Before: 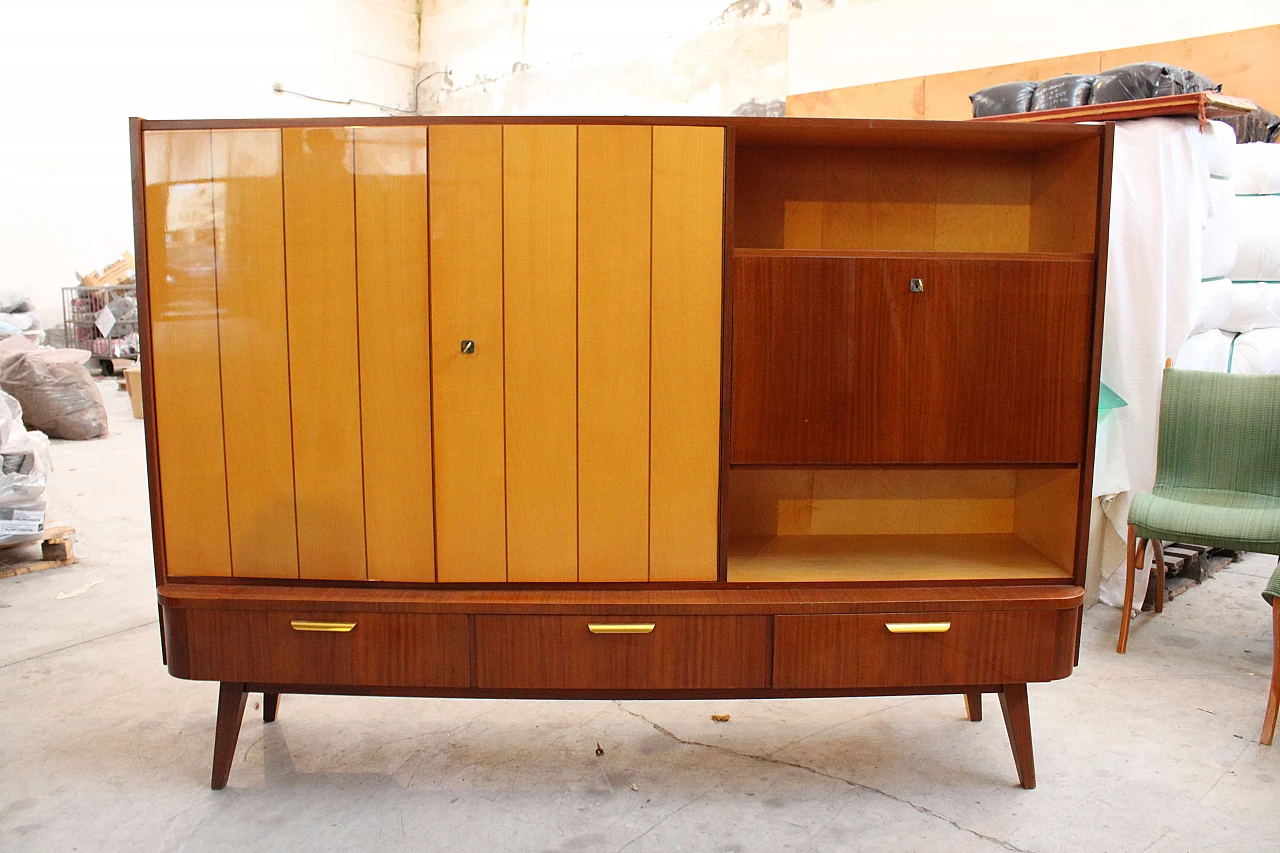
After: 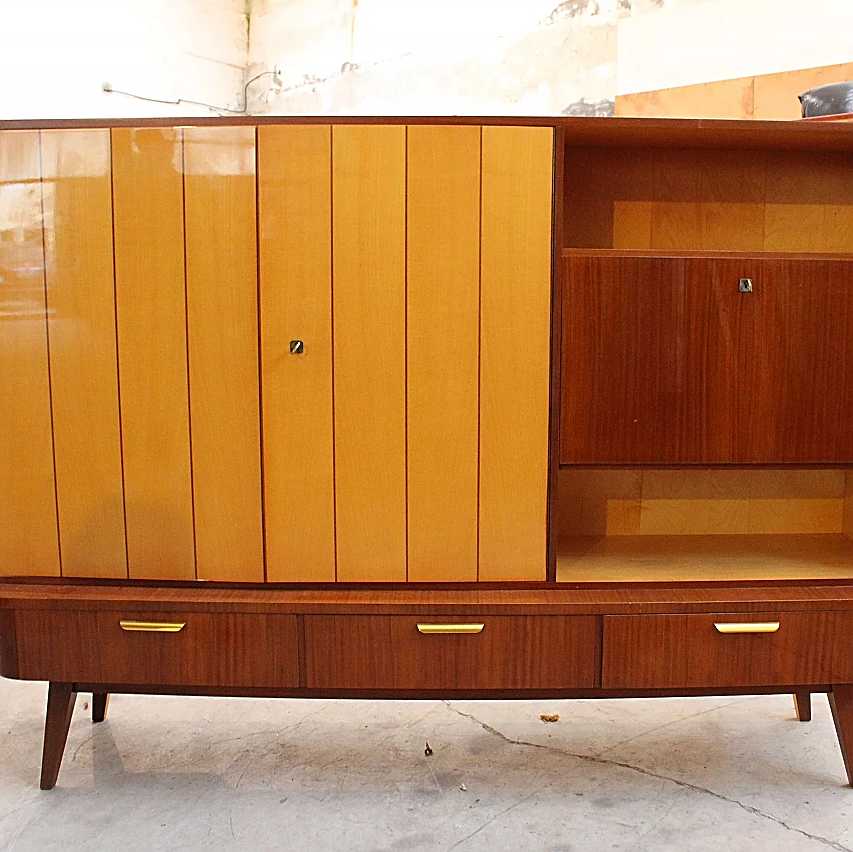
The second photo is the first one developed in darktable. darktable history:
sharpen: on, module defaults
crop and rotate: left 13.408%, right 19.907%
